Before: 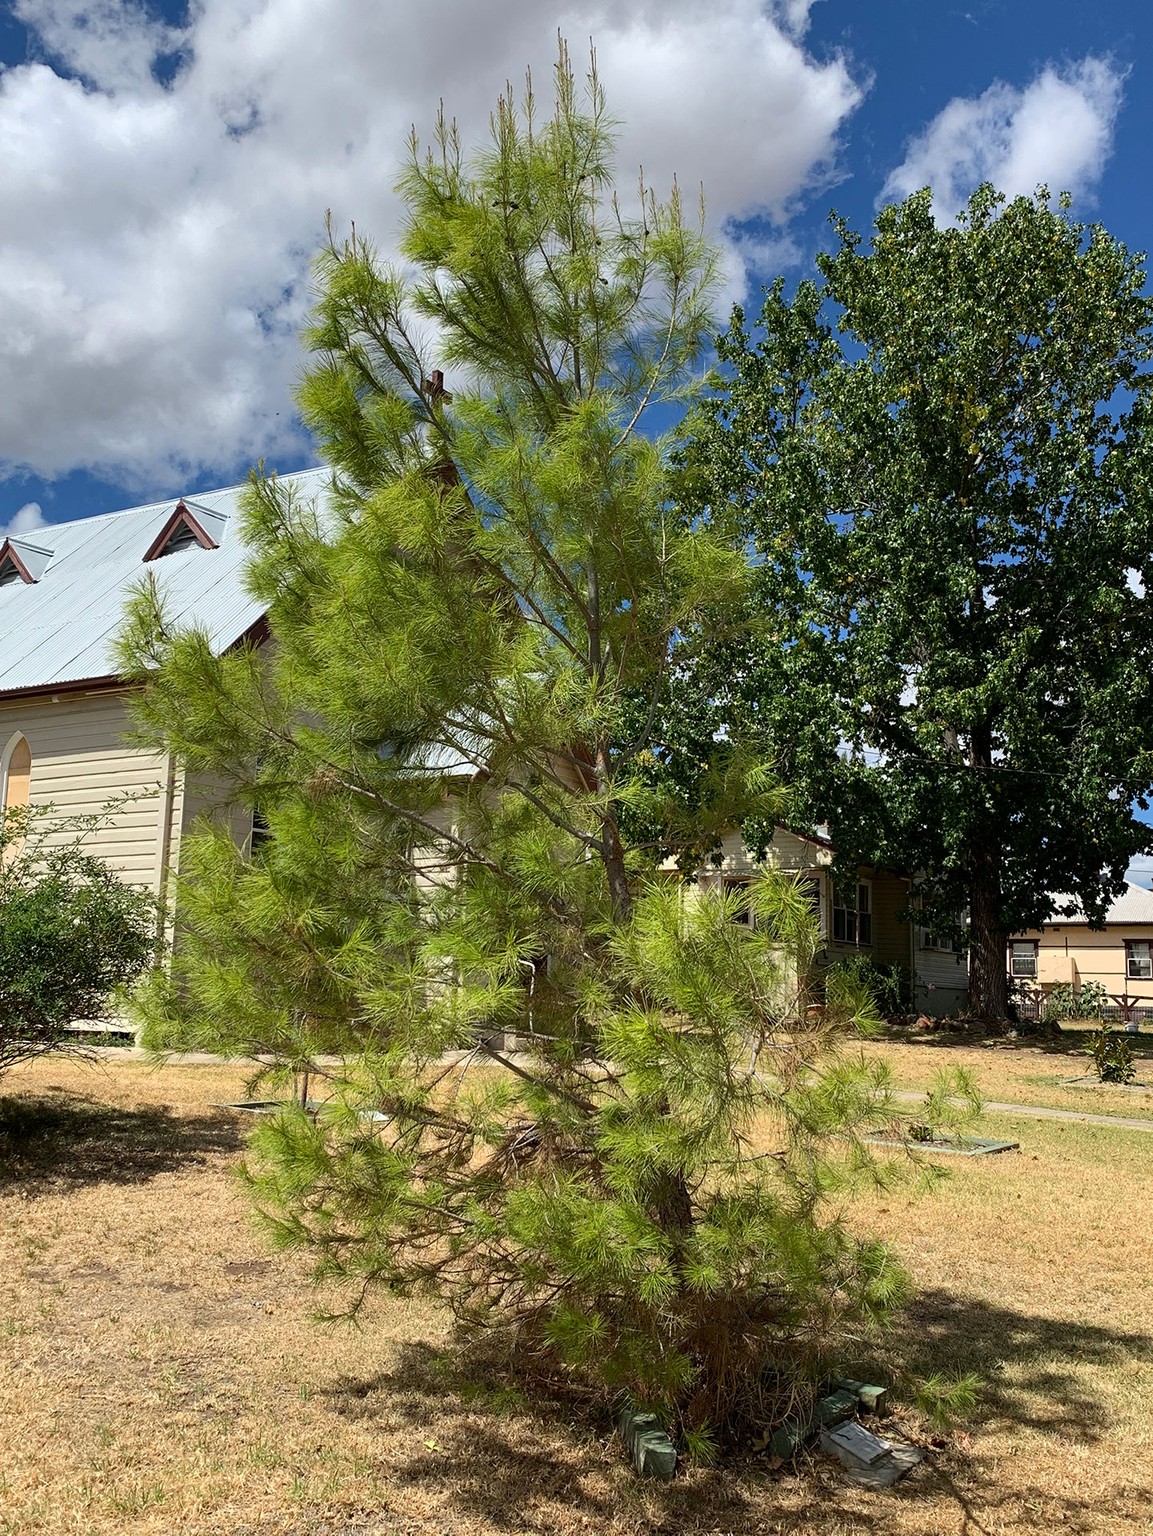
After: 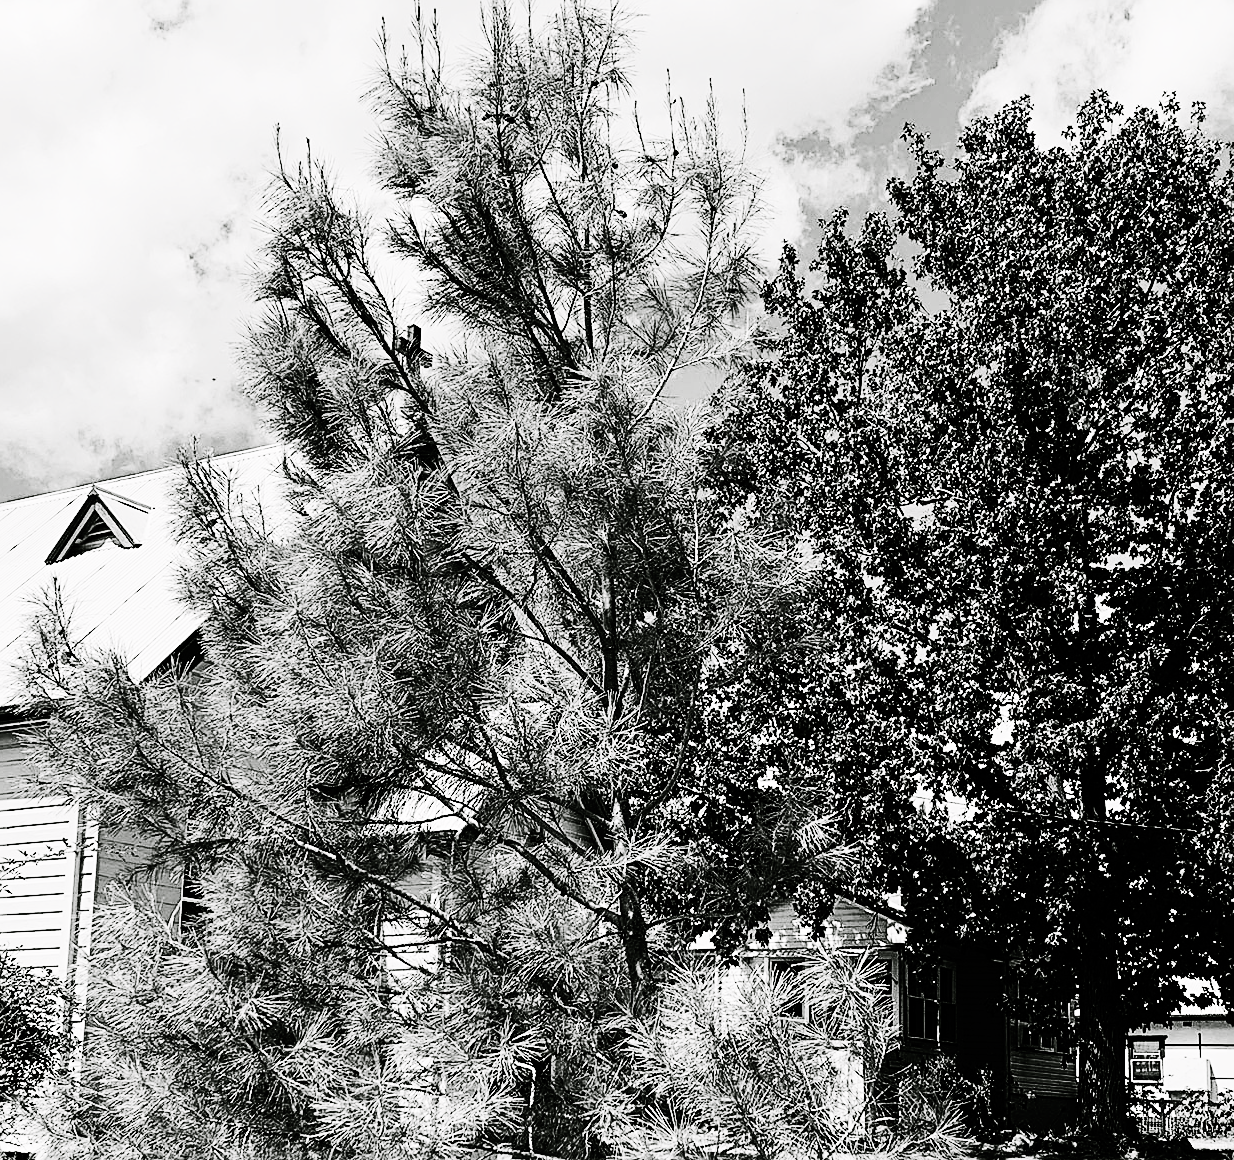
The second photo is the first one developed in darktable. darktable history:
contrast brightness saturation: contrast 0.4, brightness 0.1, saturation 0.21
base curve: curves: ch0 [(0, 0) (0.036, 0.01) (0.123, 0.254) (0.258, 0.504) (0.507, 0.748) (1, 1)], preserve colors none
color balance rgb: shadows lift › chroma 1%, shadows lift › hue 113°, highlights gain › chroma 0.2%, highlights gain › hue 333°, perceptual saturation grading › global saturation 20%, perceptual saturation grading › highlights -50%, perceptual saturation grading › shadows 25%, contrast -10%
crop and rotate: left 9.345%, top 7.22%, right 4.982%, bottom 32.331%
sharpen: radius 2.767
color calibration: output gray [0.28, 0.41, 0.31, 0], gray › normalize channels true, illuminant same as pipeline (D50), adaptation XYZ, x 0.346, y 0.359, gamut compression 0
